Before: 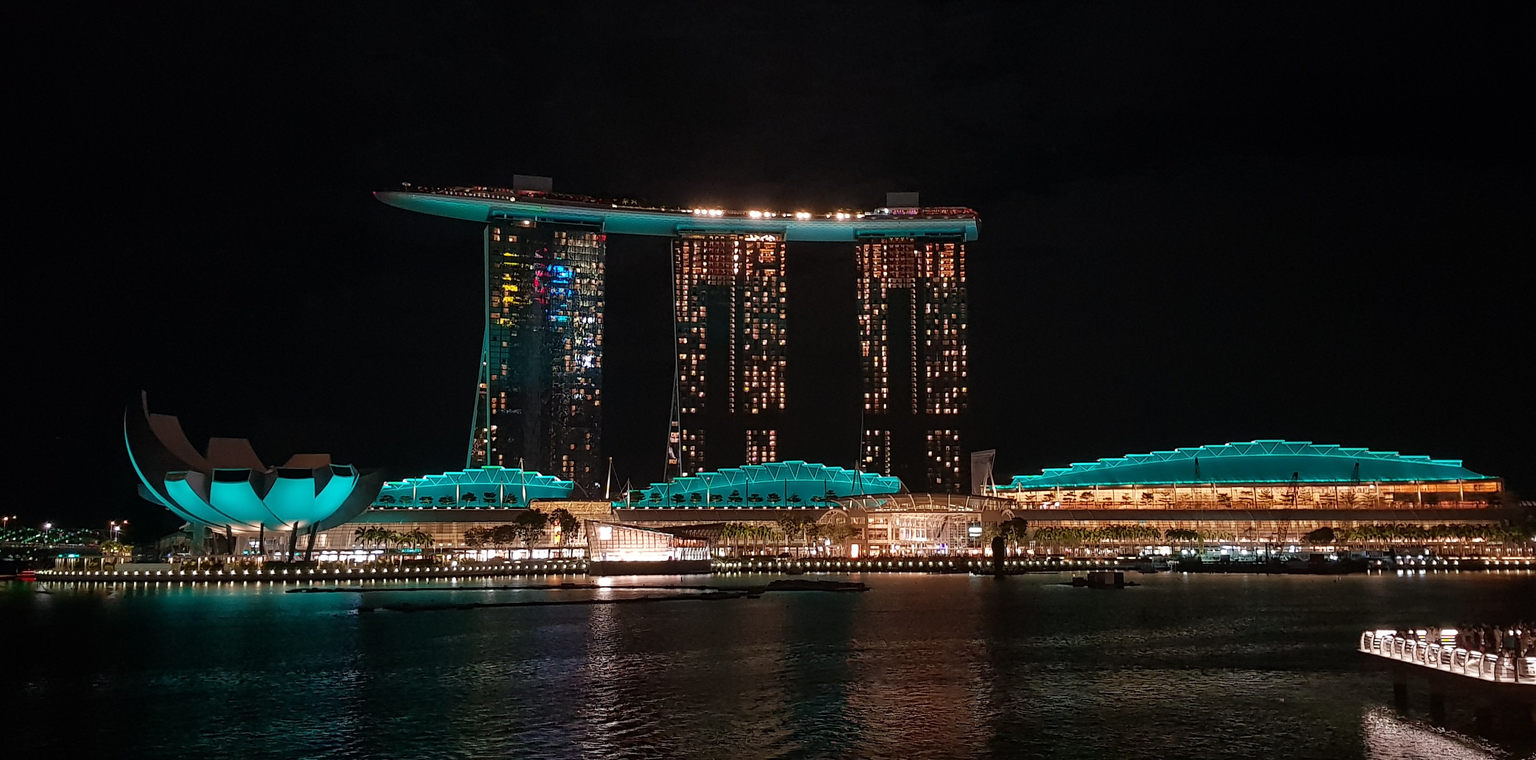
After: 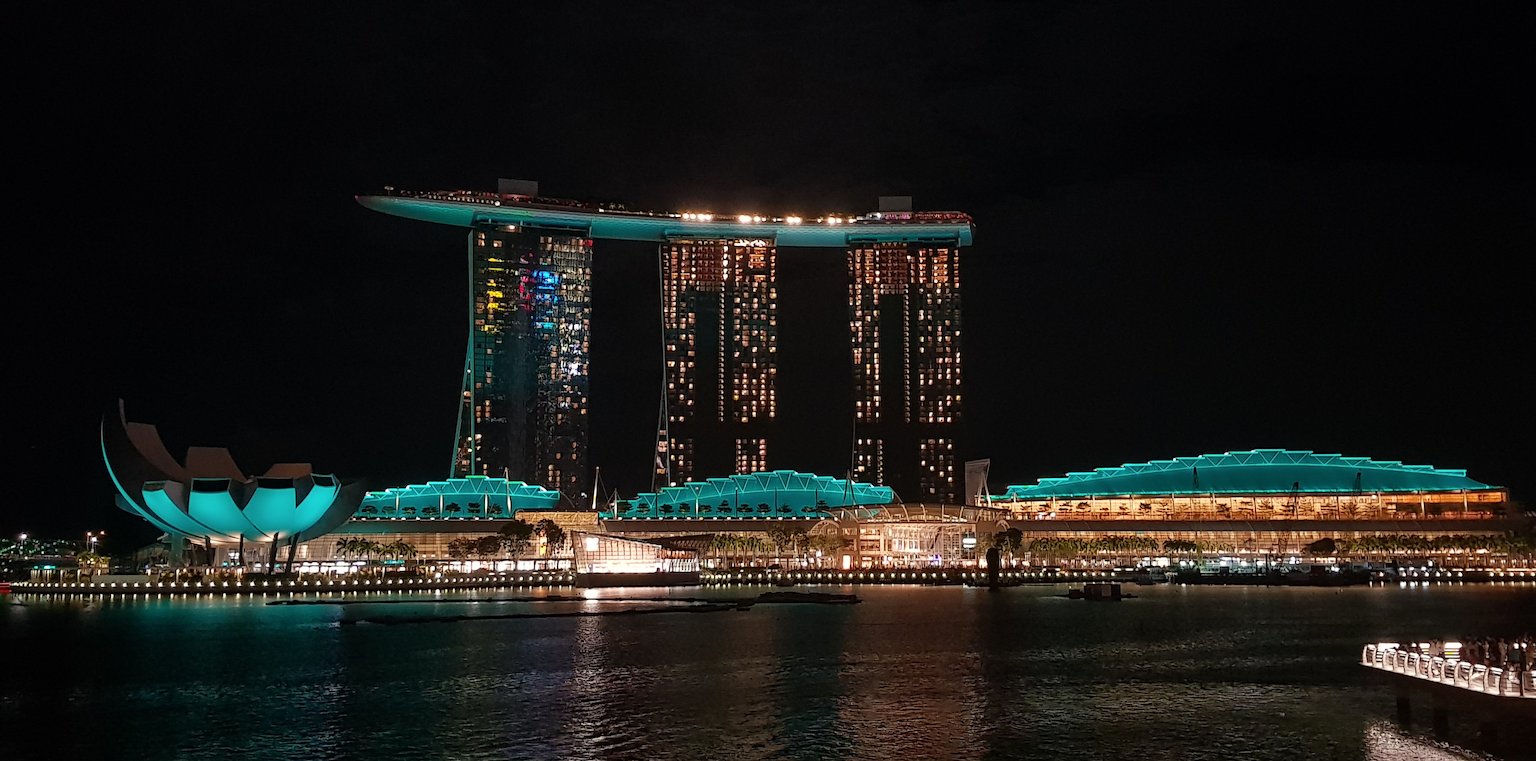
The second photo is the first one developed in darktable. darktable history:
crop: left 1.671%, right 0.286%, bottom 1.829%
color correction: highlights b* 2.98
